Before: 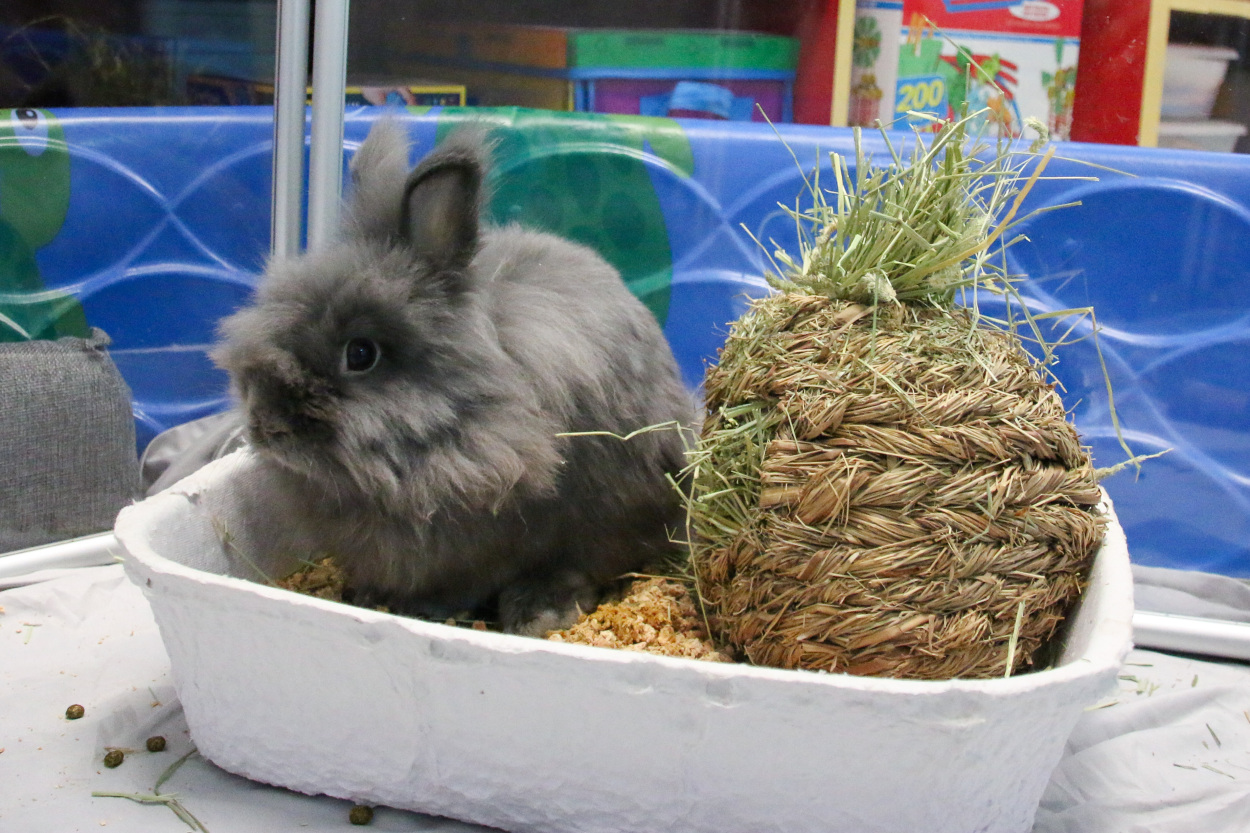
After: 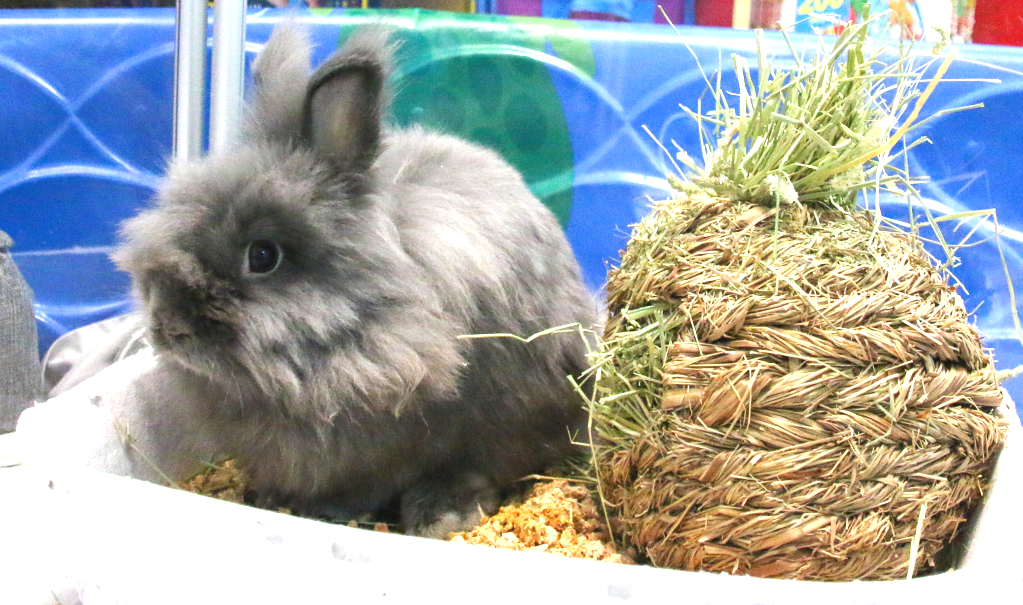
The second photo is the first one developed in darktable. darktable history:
exposure: black level correction -0.002, exposure 1.108 EV, compensate highlight preservation false
crop: left 7.87%, top 11.868%, right 10.257%, bottom 15.464%
